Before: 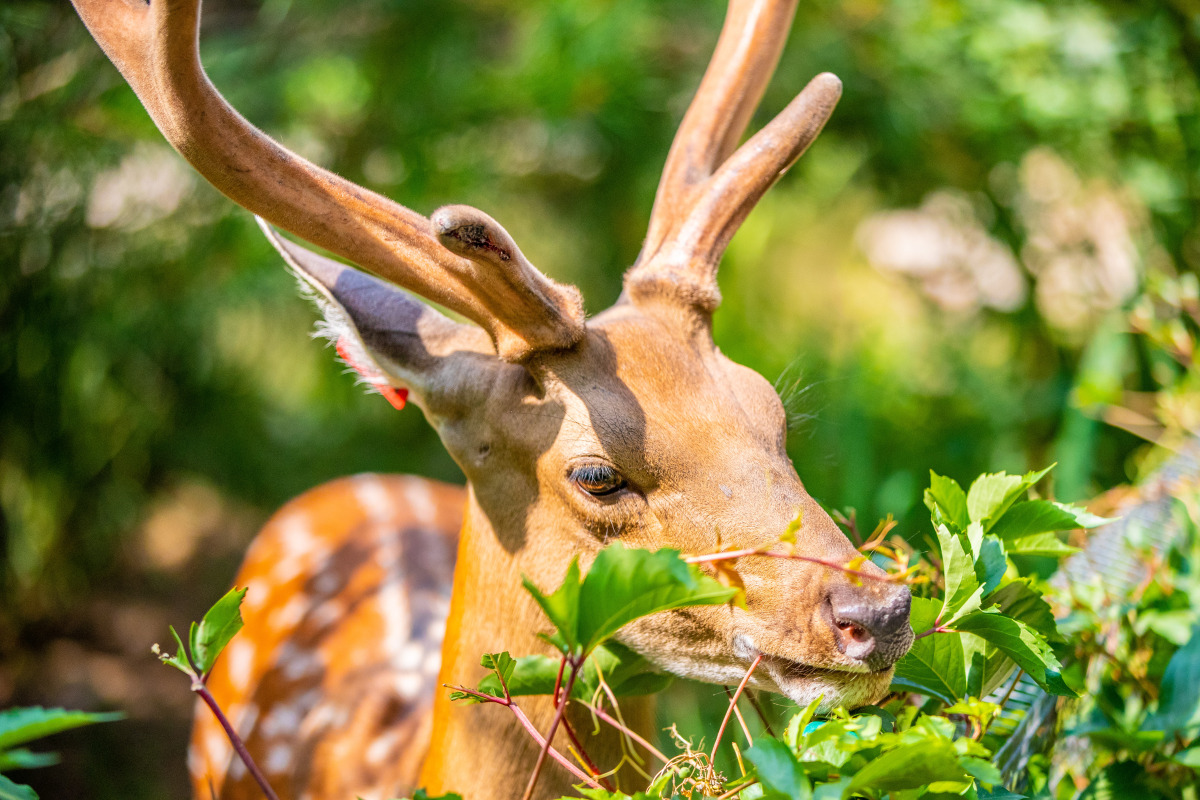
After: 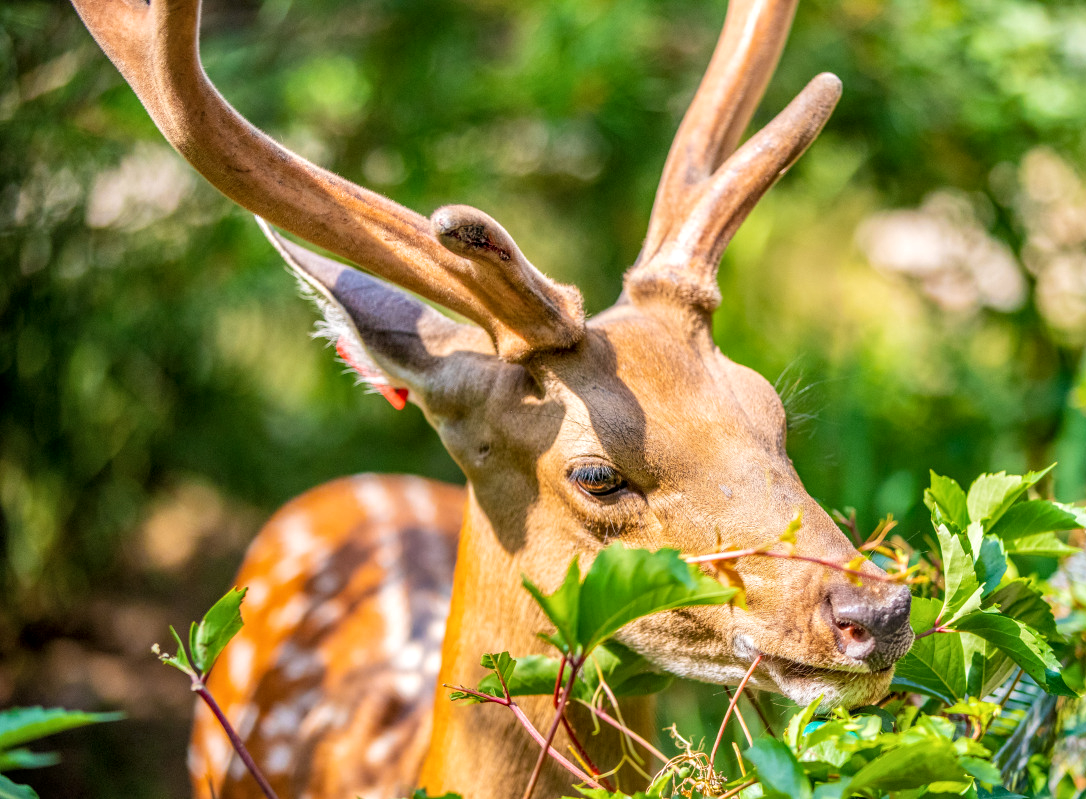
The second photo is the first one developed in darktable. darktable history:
crop: right 9.491%, bottom 0.033%
local contrast: on, module defaults
